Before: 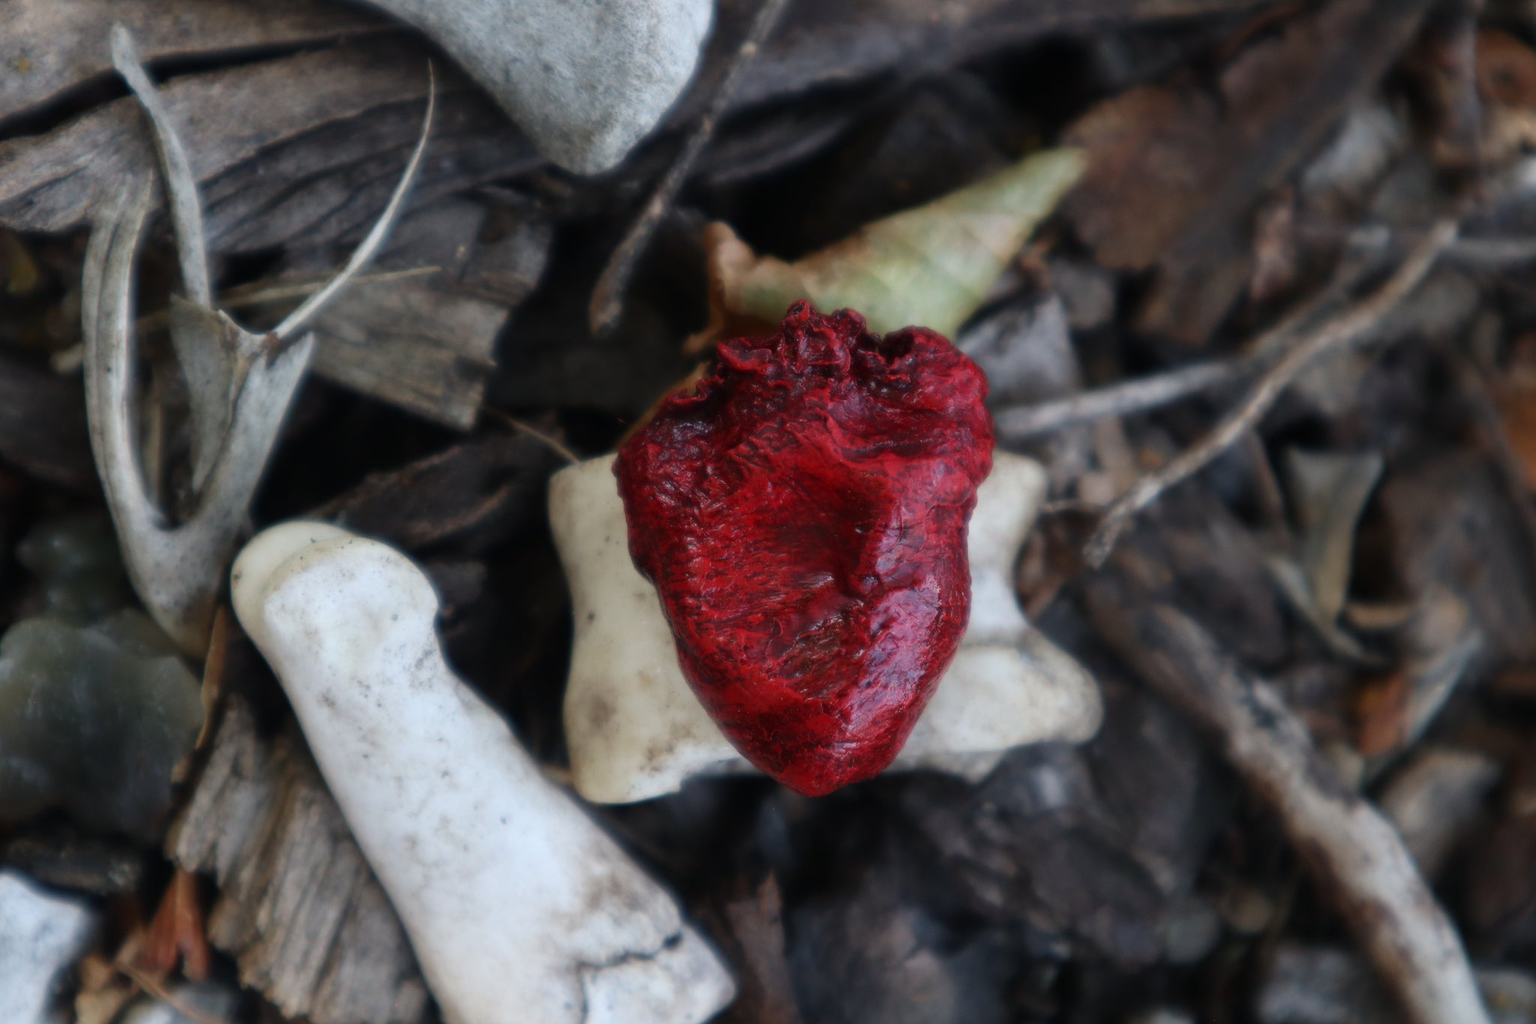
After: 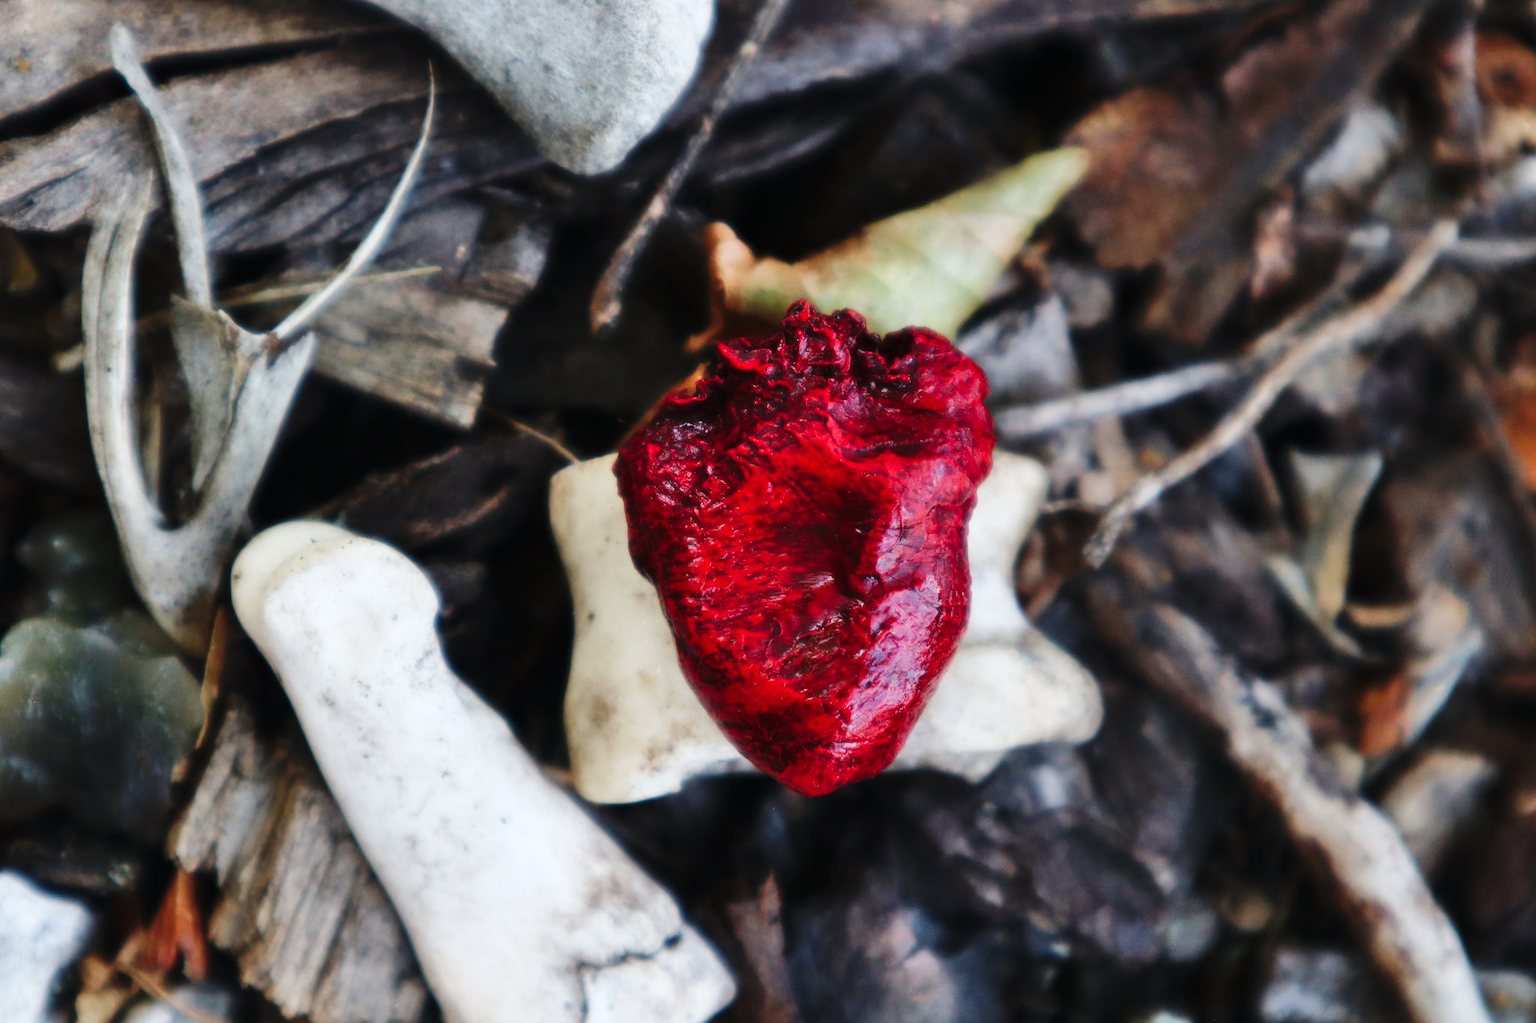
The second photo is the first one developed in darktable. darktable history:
shadows and highlights: soften with gaussian
exposure: exposure 0.197 EV, compensate highlight preservation false
base curve: curves: ch0 [(0, 0) (0.036, 0.025) (0.121, 0.166) (0.206, 0.329) (0.605, 0.79) (1, 1)], preserve colors none
